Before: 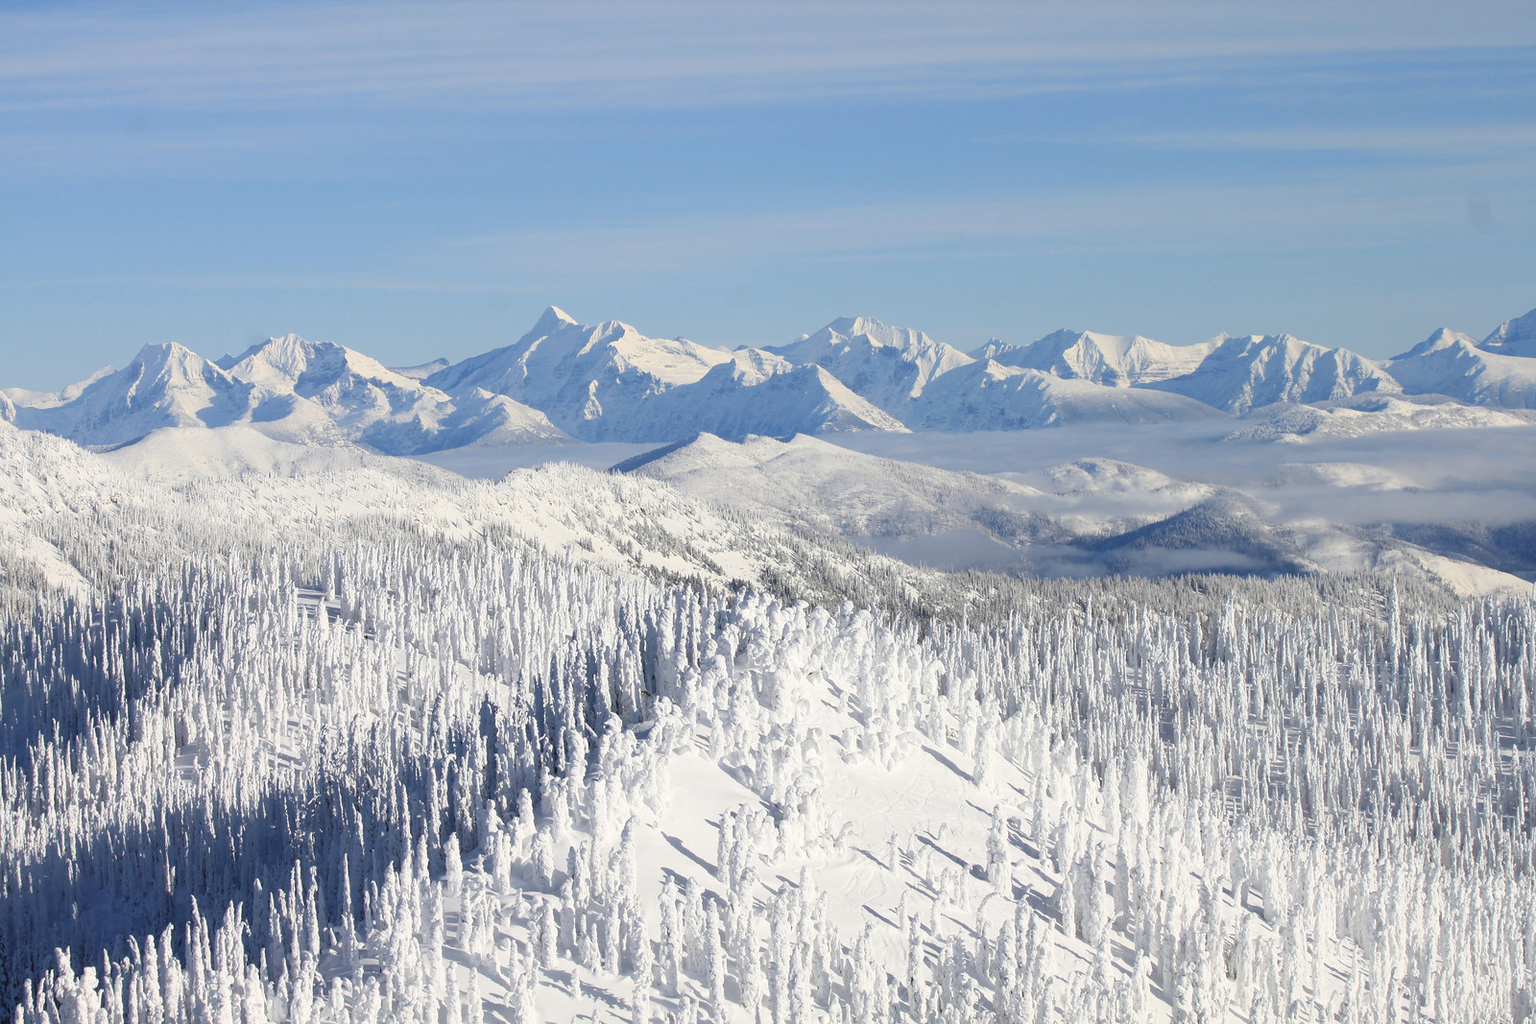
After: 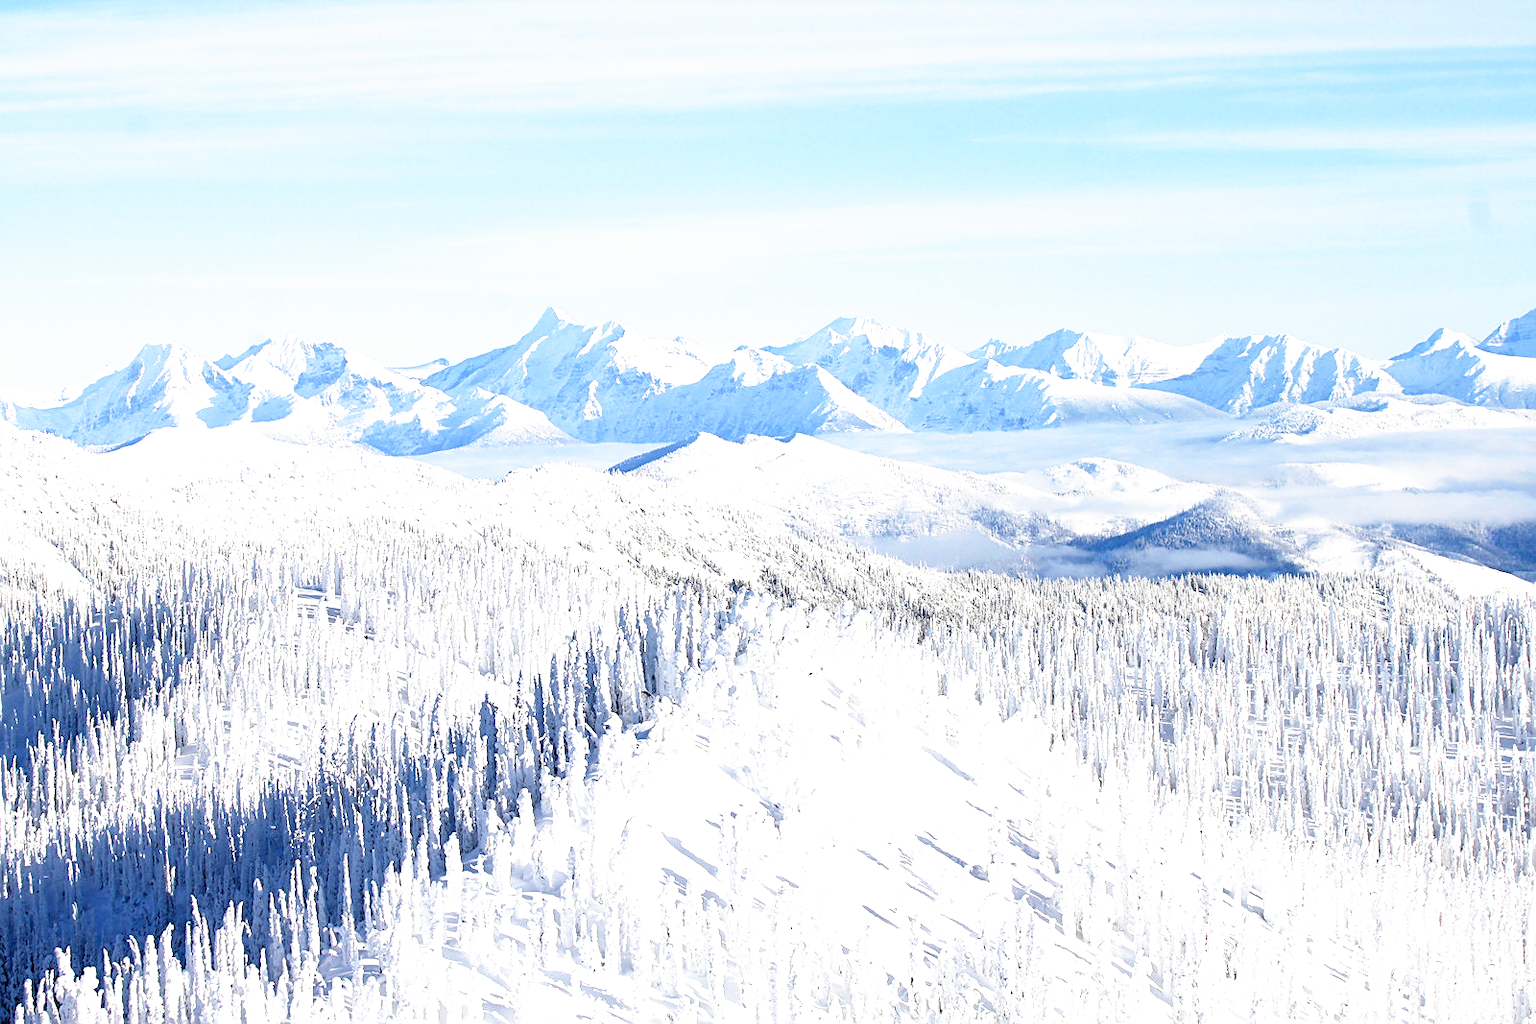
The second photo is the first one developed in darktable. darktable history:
exposure: black level correction -0.005, exposure 1.002 EV, compensate highlight preservation false
filmic rgb: black relative exposure -5.5 EV, white relative exposure 2.5 EV, threshold 3 EV, target black luminance 0%, hardness 4.51, latitude 67.35%, contrast 1.453, shadows ↔ highlights balance -3.52%, preserve chrominance no, color science v4 (2020), contrast in shadows soft, enable highlight reconstruction true
sharpen: on, module defaults
